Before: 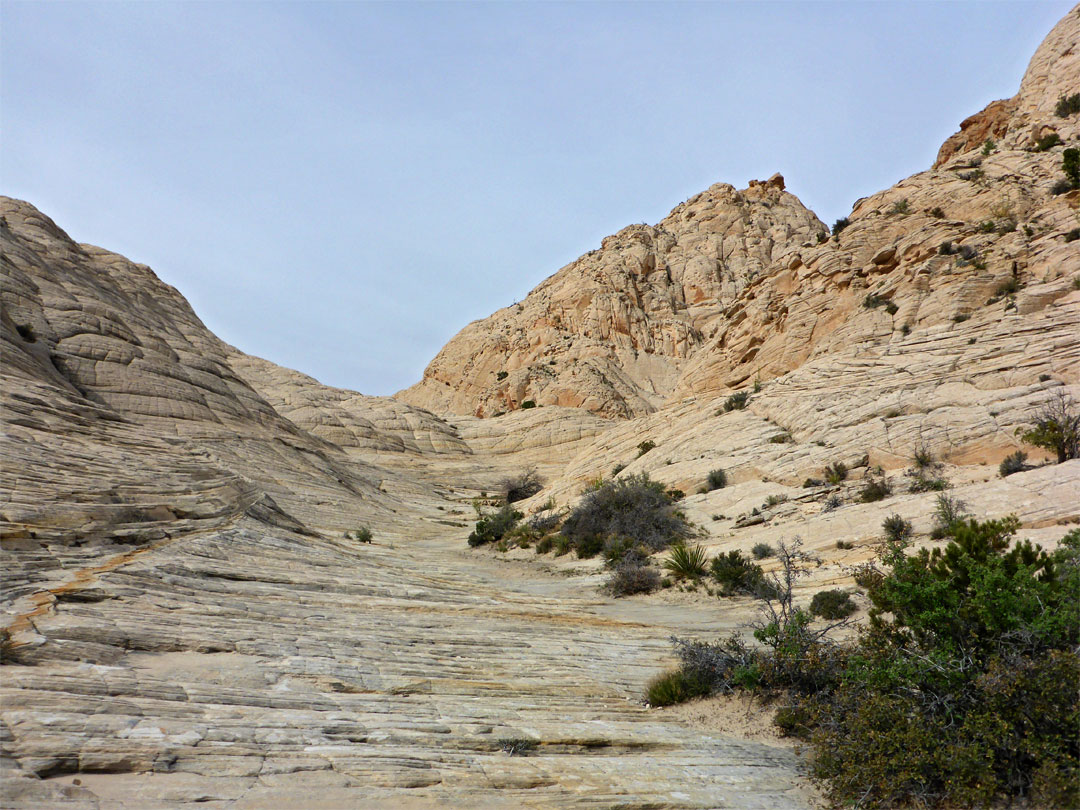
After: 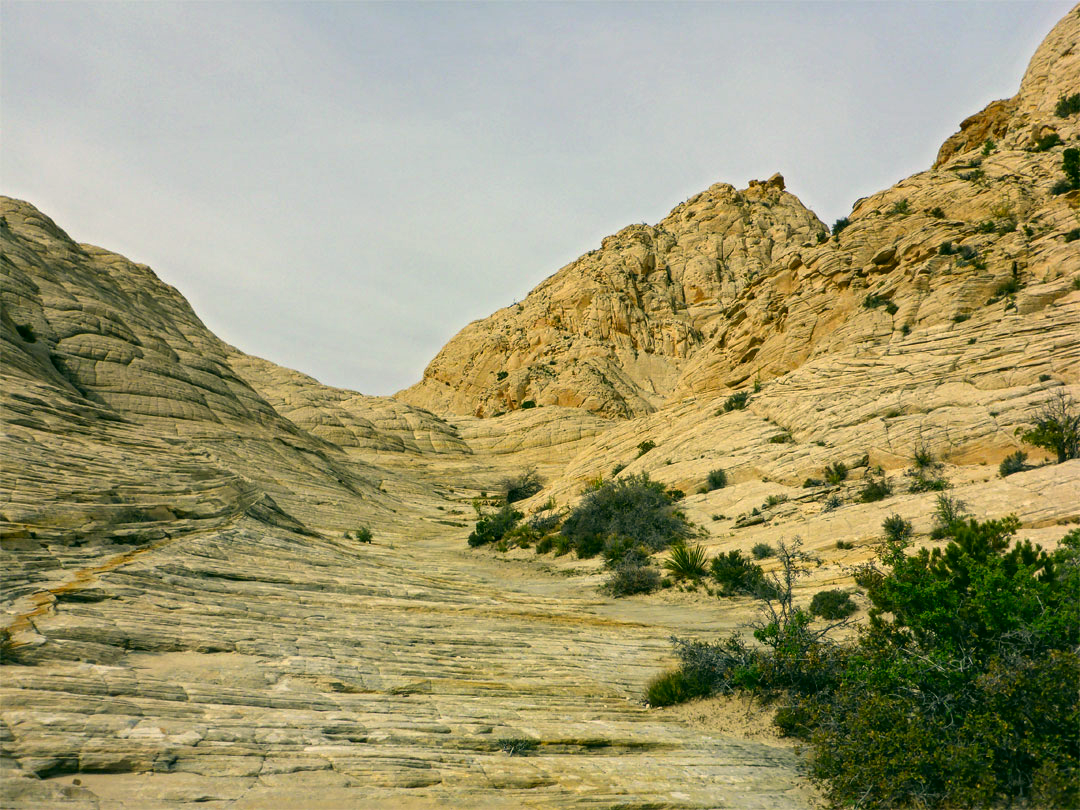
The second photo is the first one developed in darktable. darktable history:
color correction: highlights a* 5.26, highlights b* 24.78, shadows a* -16.14, shadows b* 3.82
color calibration: illuminant same as pipeline (D50), adaptation none (bypass), x 0.333, y 0.335, temperature 5021.91 K
color balance rgb: global offset › luminance 0.492%, linear chroma grading › global chroma 9.646%, perceptual saturation grading › global saturation 0.334%, global vibrance 20%
local contrast: on, module defaults
